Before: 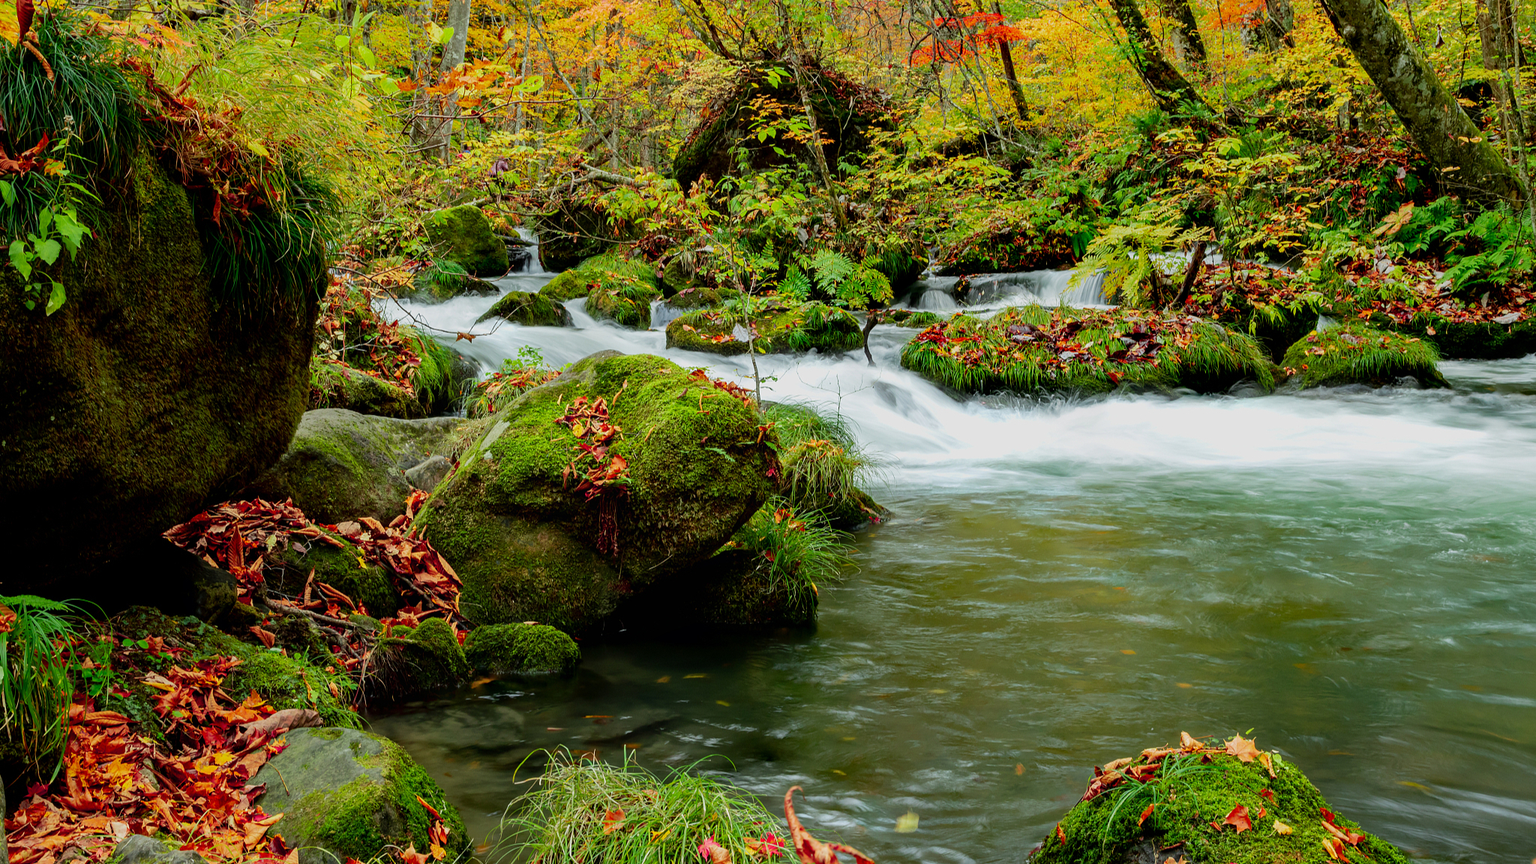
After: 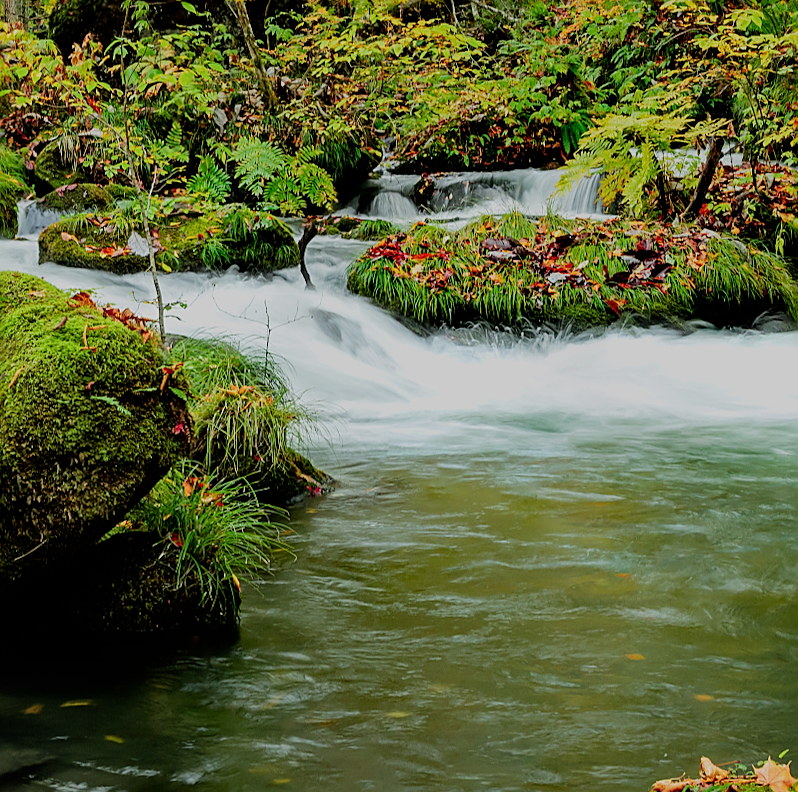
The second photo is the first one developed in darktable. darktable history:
sharpen: on, module defaults
crop: left 45.721%, top 13.393%, right 14.118%, bottom 10.01%
rotate and perspective: rotation -0.013°, lens shift (vertical) -0.027, lens shift (horizontal) 0.178, crop left 0.016, crop right 0.989, crop top 0.082, crop bottom 0.918
filmic rgb: hardness 4.17
